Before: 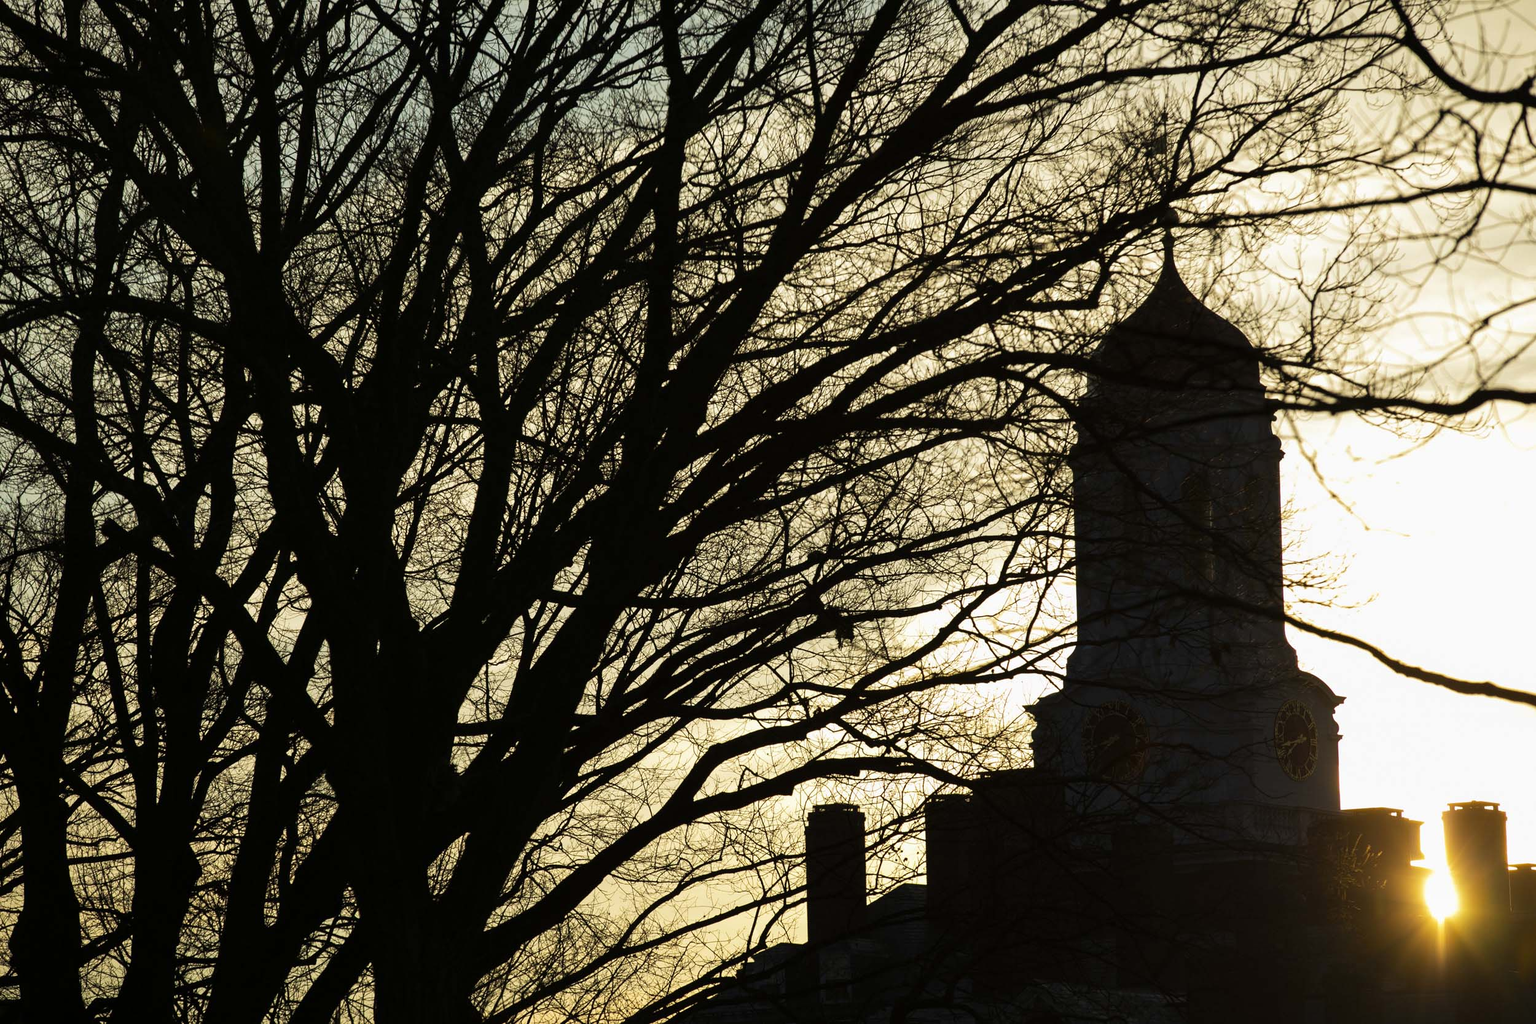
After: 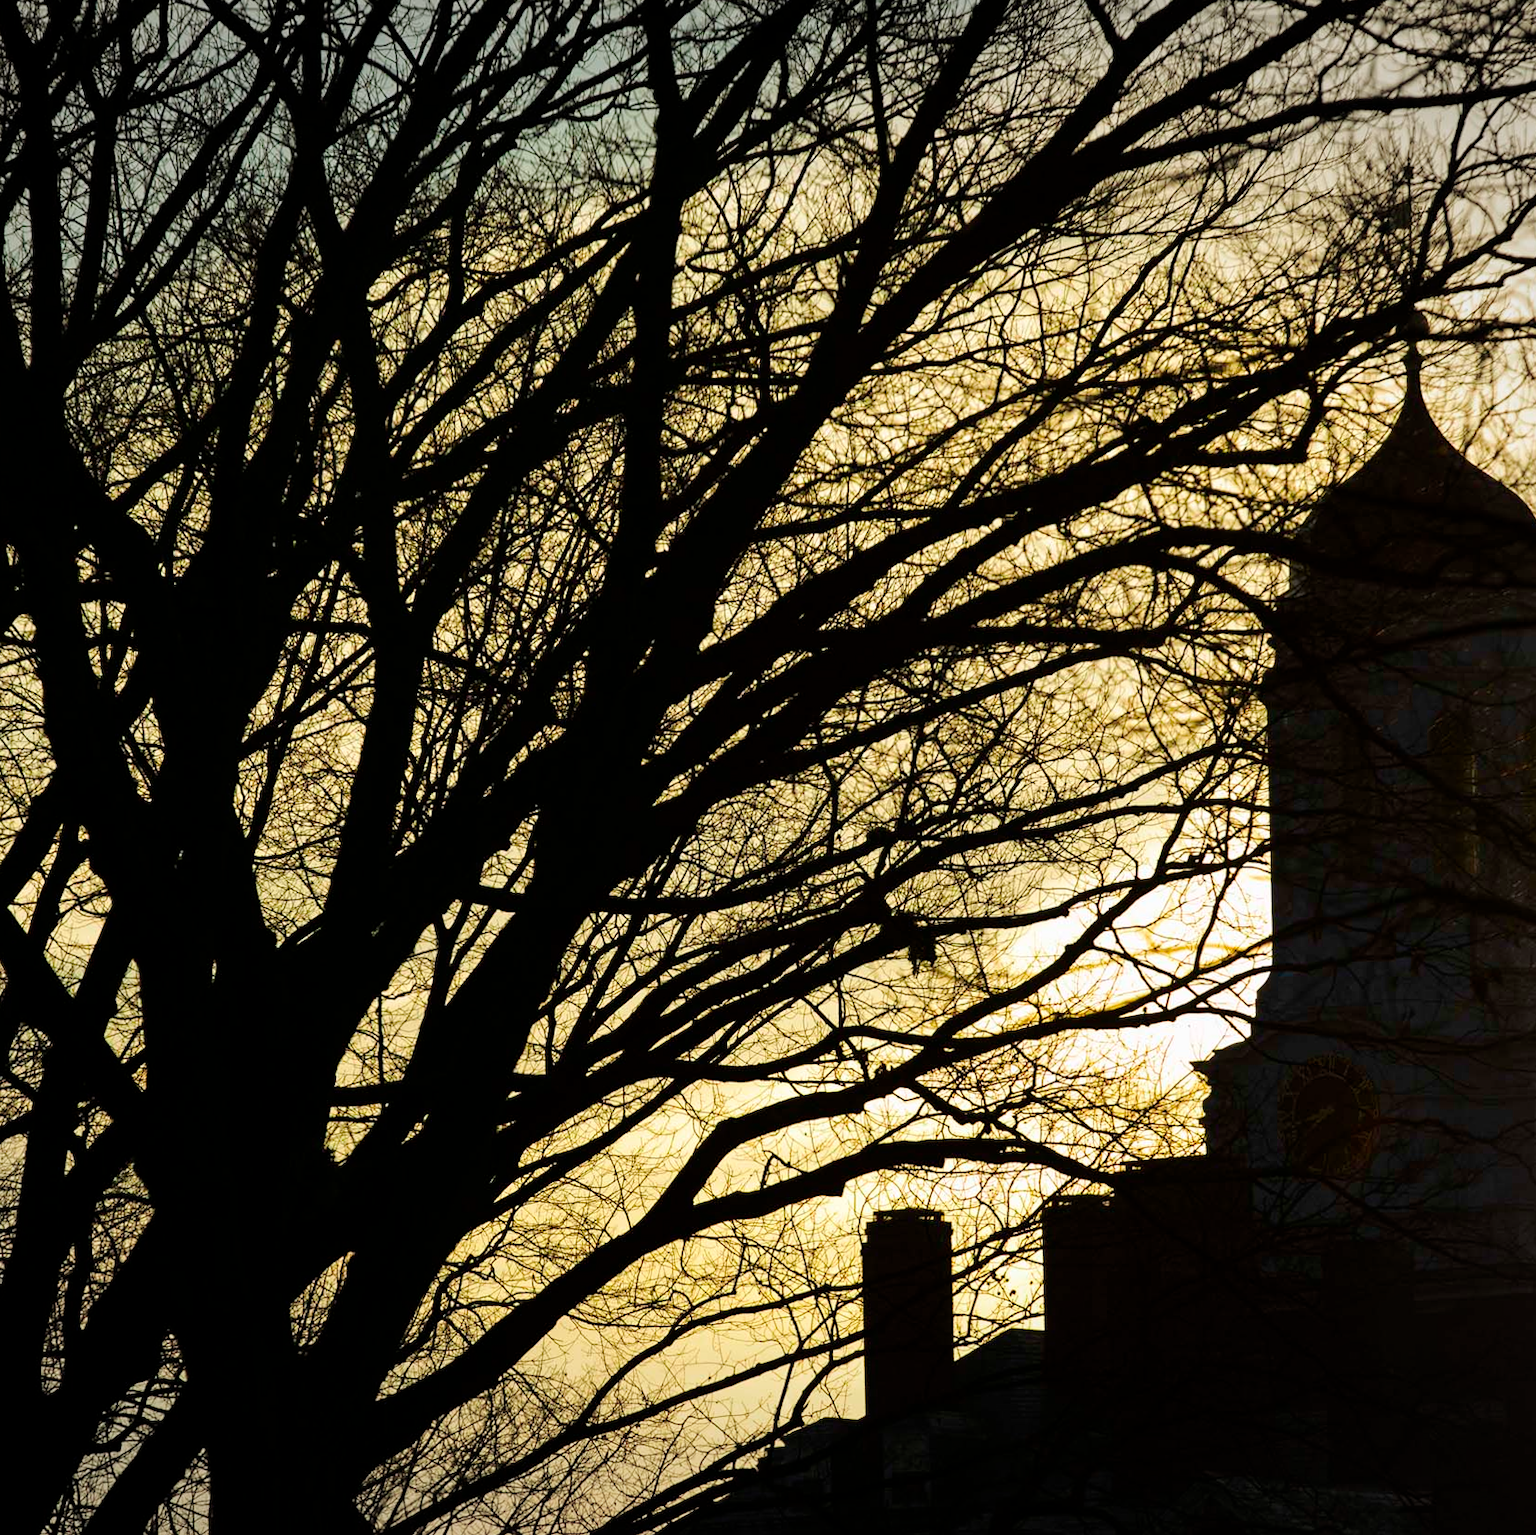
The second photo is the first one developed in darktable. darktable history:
rotate and perspective: rotation 0.174°, lens shift (vertical) 0.013, lens shift (horizontal) 0.019, shear 0.001, automatic cropping original format, crop left 0.007, crop right 0.991, crop top 0.016, crop bottom 0.997
vignetting: fall-off start 100%, brightness -0.282, width/height ratio 1.31
tone curve: curves: ch0 [(0, 0) (0.003, 0.003) (0.011, 0.01) (0.025, 0.023) (0.044, 0.041) (0.069, 0.064) (0.1, 0.092) (0.136, 0.125) (0.177, 0.163) (0.224, 0.207) (0.277, 0.255) (0.335, 0.309) (0.399, 0.375) (0.468, 0.459) (0.543, 0.548) (0.623, 0.629) (0.709, 0.716) (0.801, 0.808) (0.898, 0.911) (1, 1)], preserve colors none
crop and rotate: left 15.546%, right 17.787%
color balance rgb: perceptual saturation grading › global saturation 25%, perceptual brilliance grading › mid-tones 10%, perceptual brilliance grading › shadows 15%, global vibrance 20%
